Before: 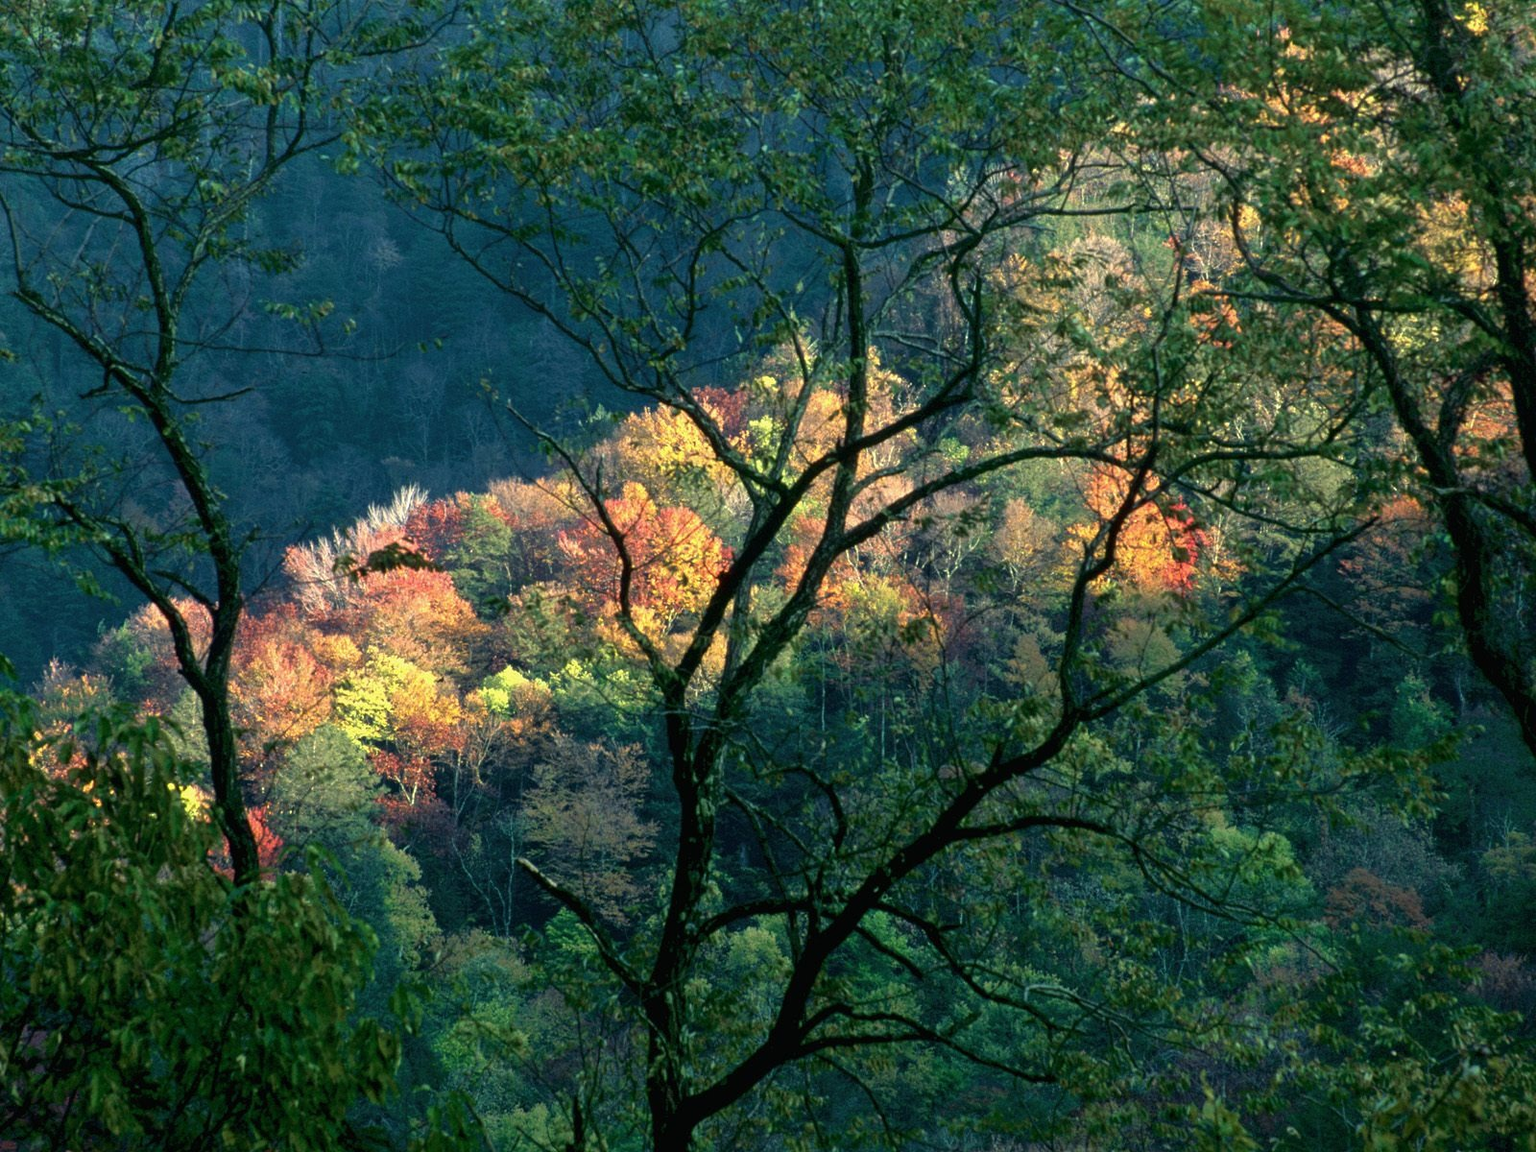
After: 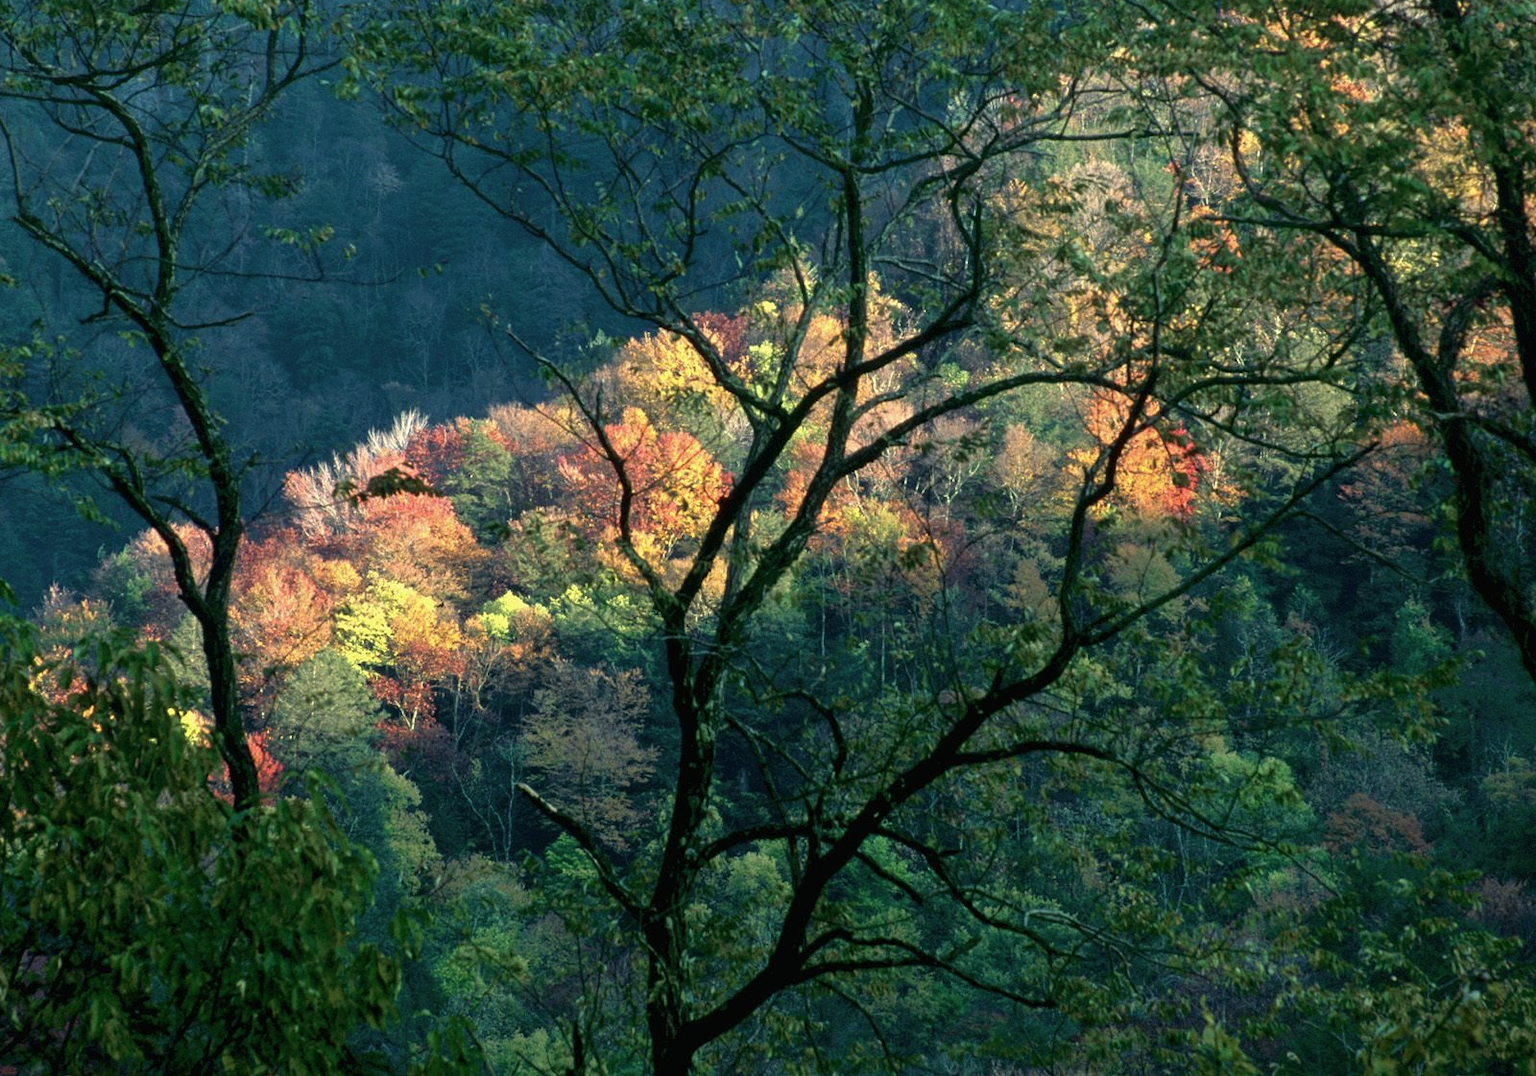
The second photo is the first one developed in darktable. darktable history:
contrast brightness saturation: saturation -0.064
crop and rotate: top 6.572%
